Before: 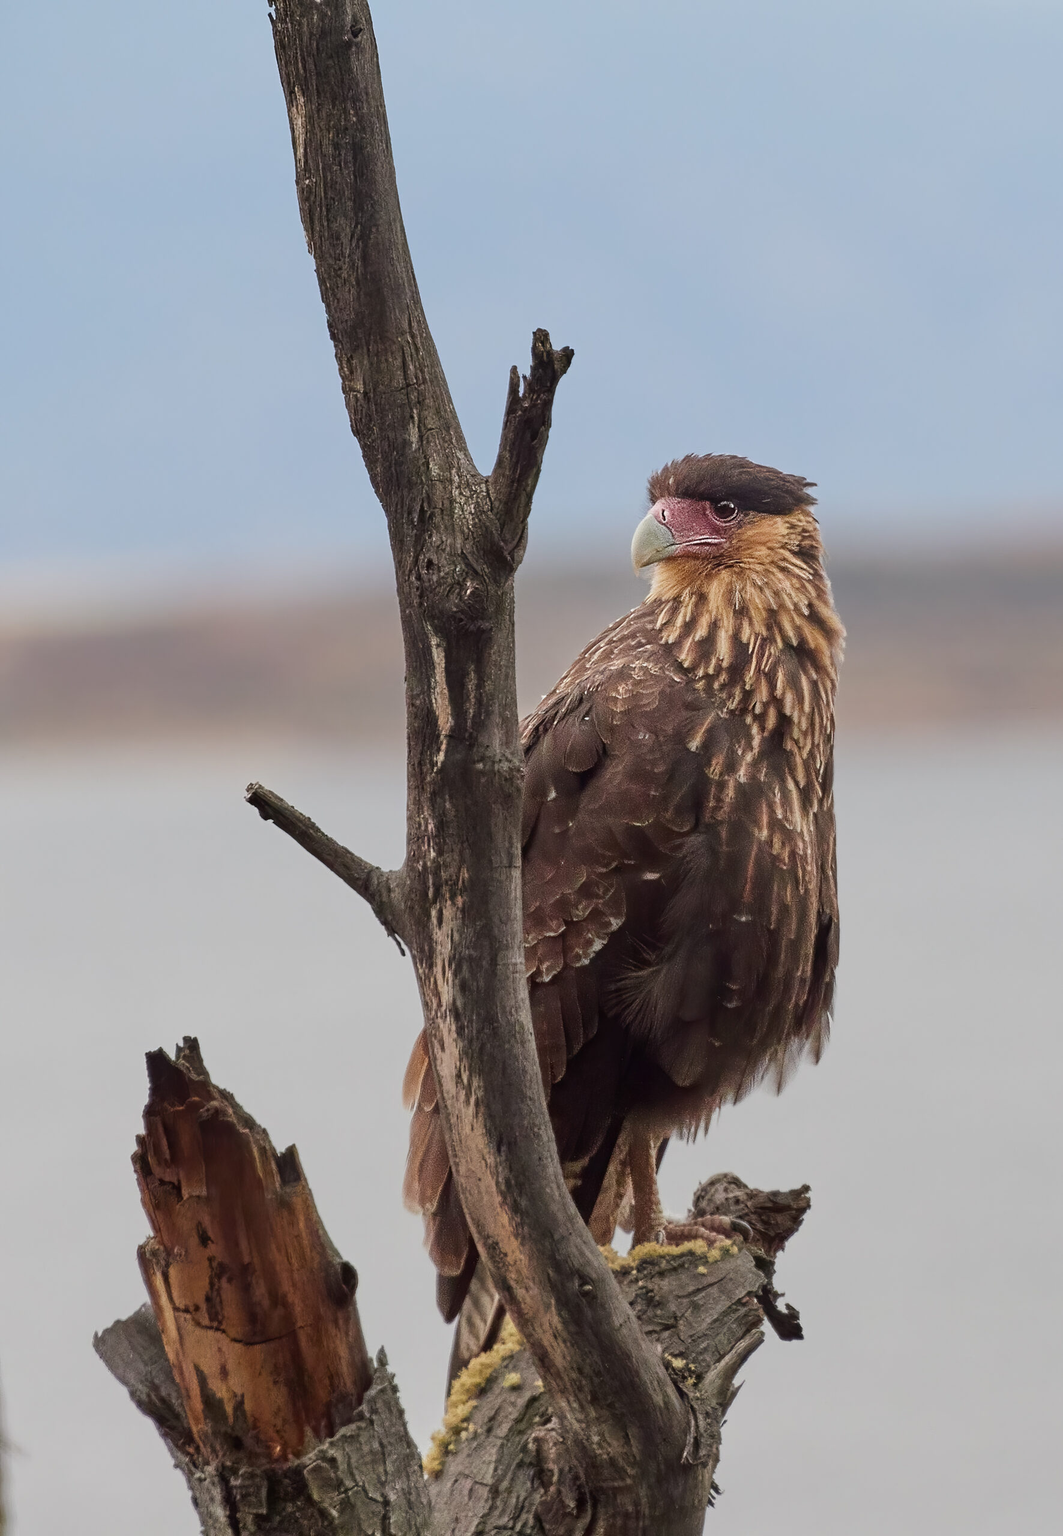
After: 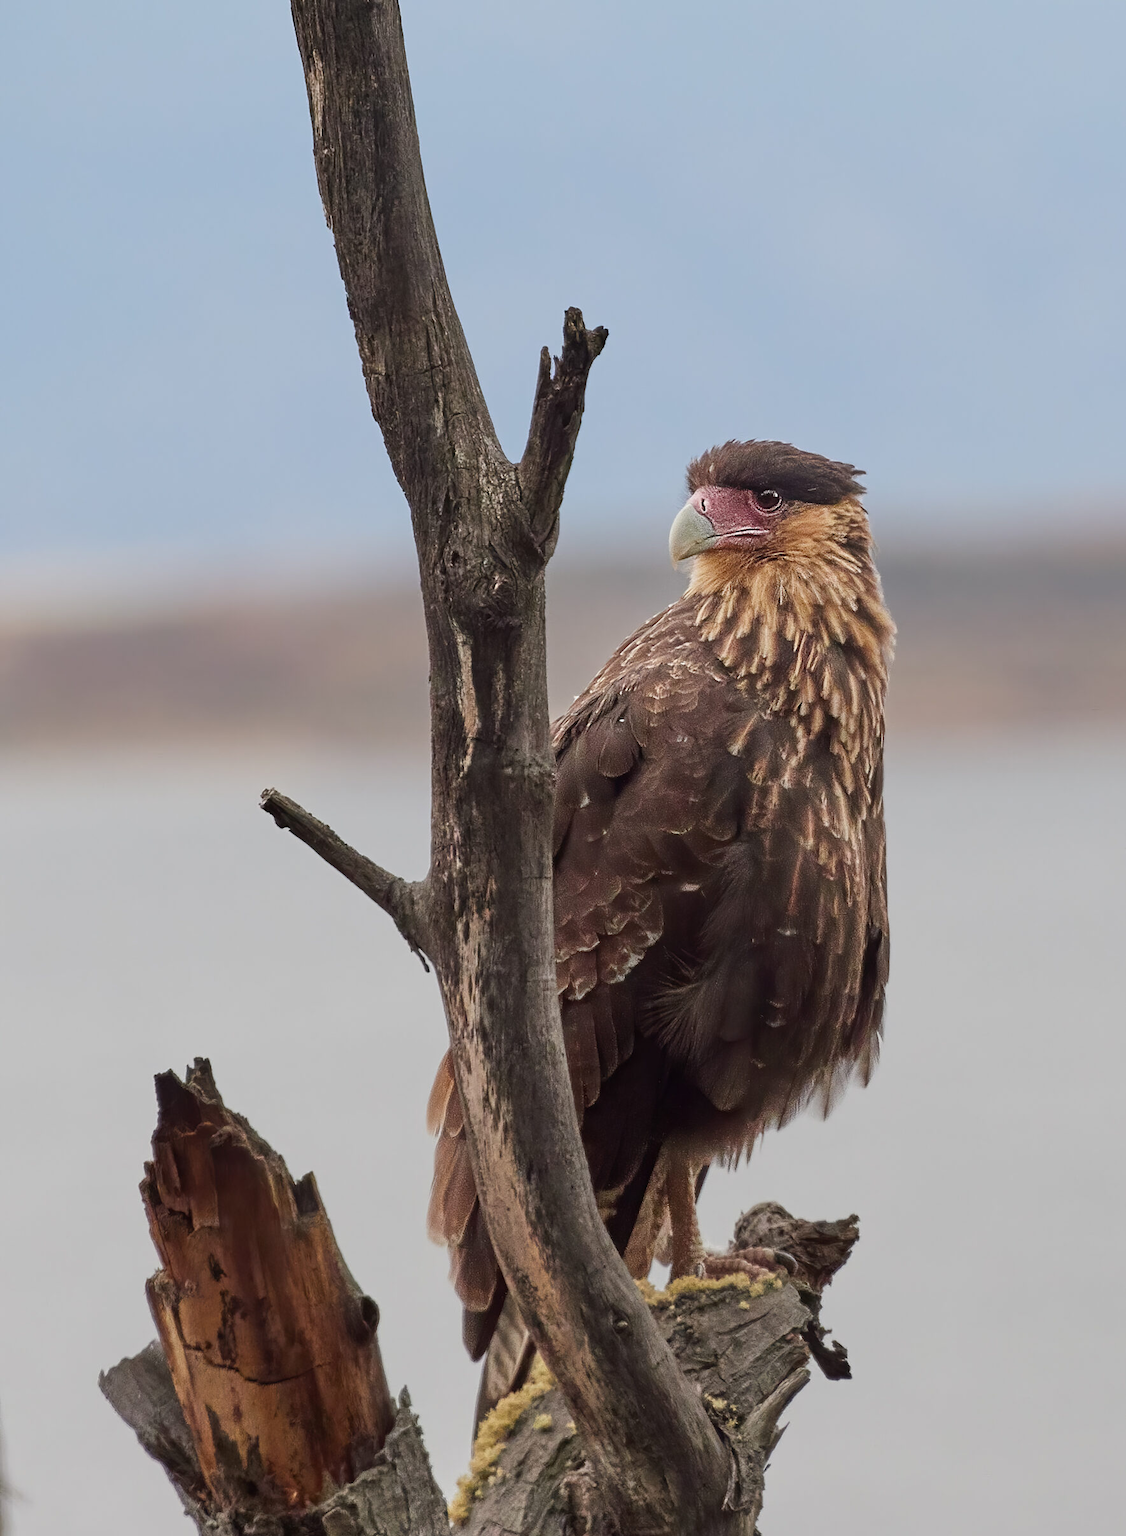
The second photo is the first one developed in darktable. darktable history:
crop and rotate: top 2.57%, bottom 3.085%
